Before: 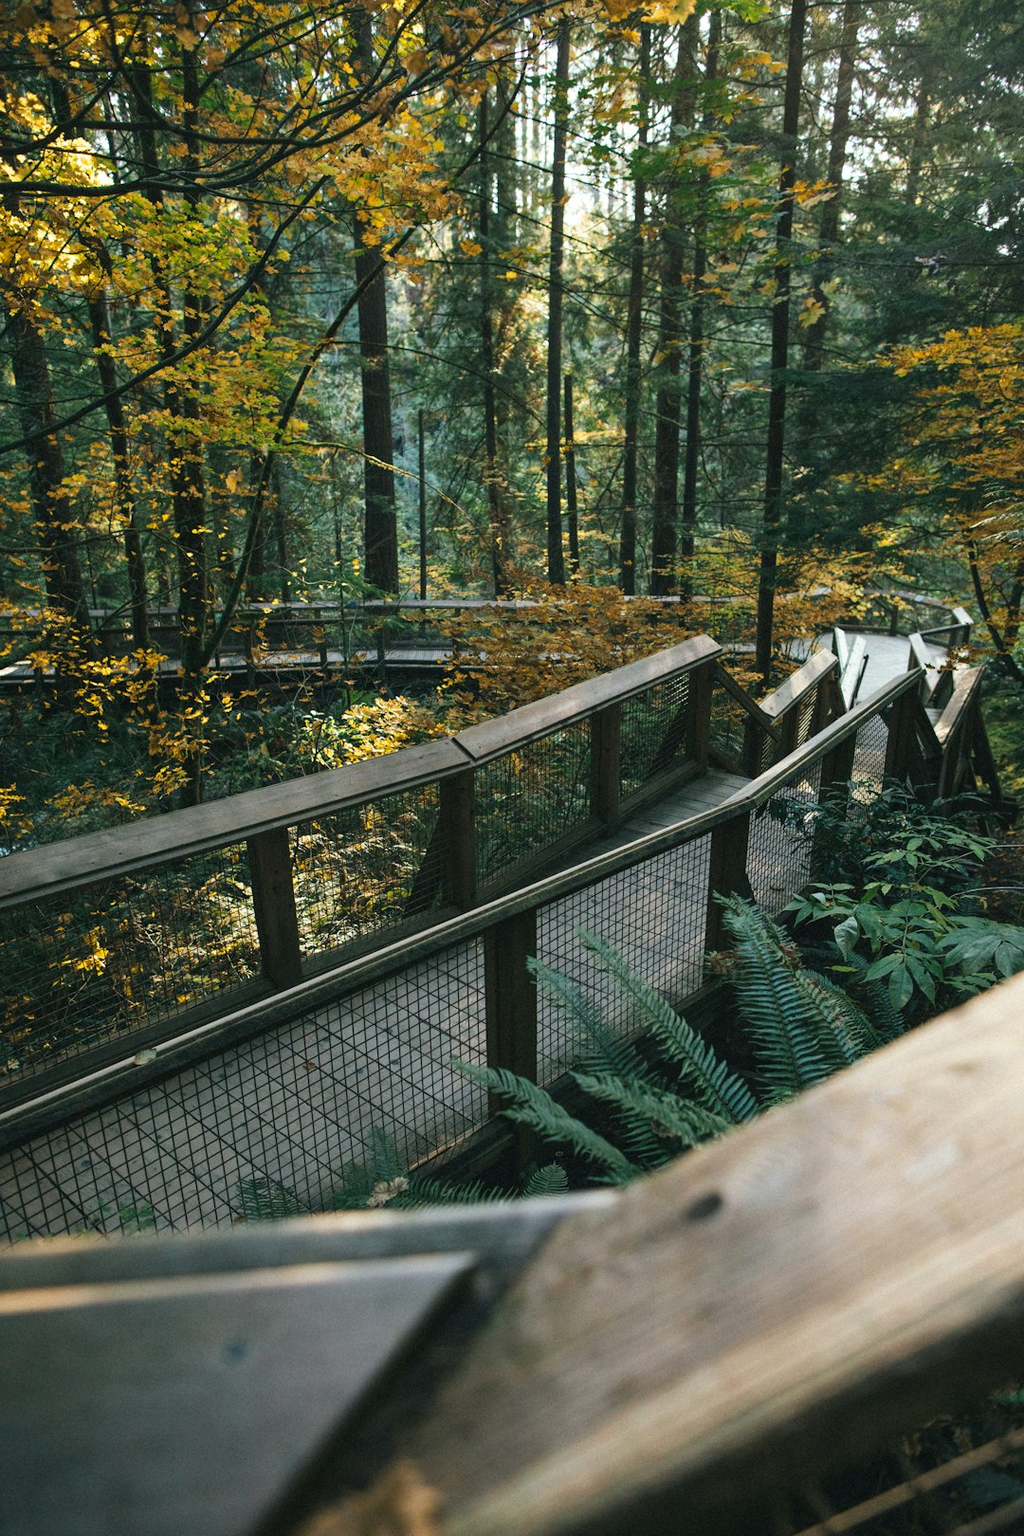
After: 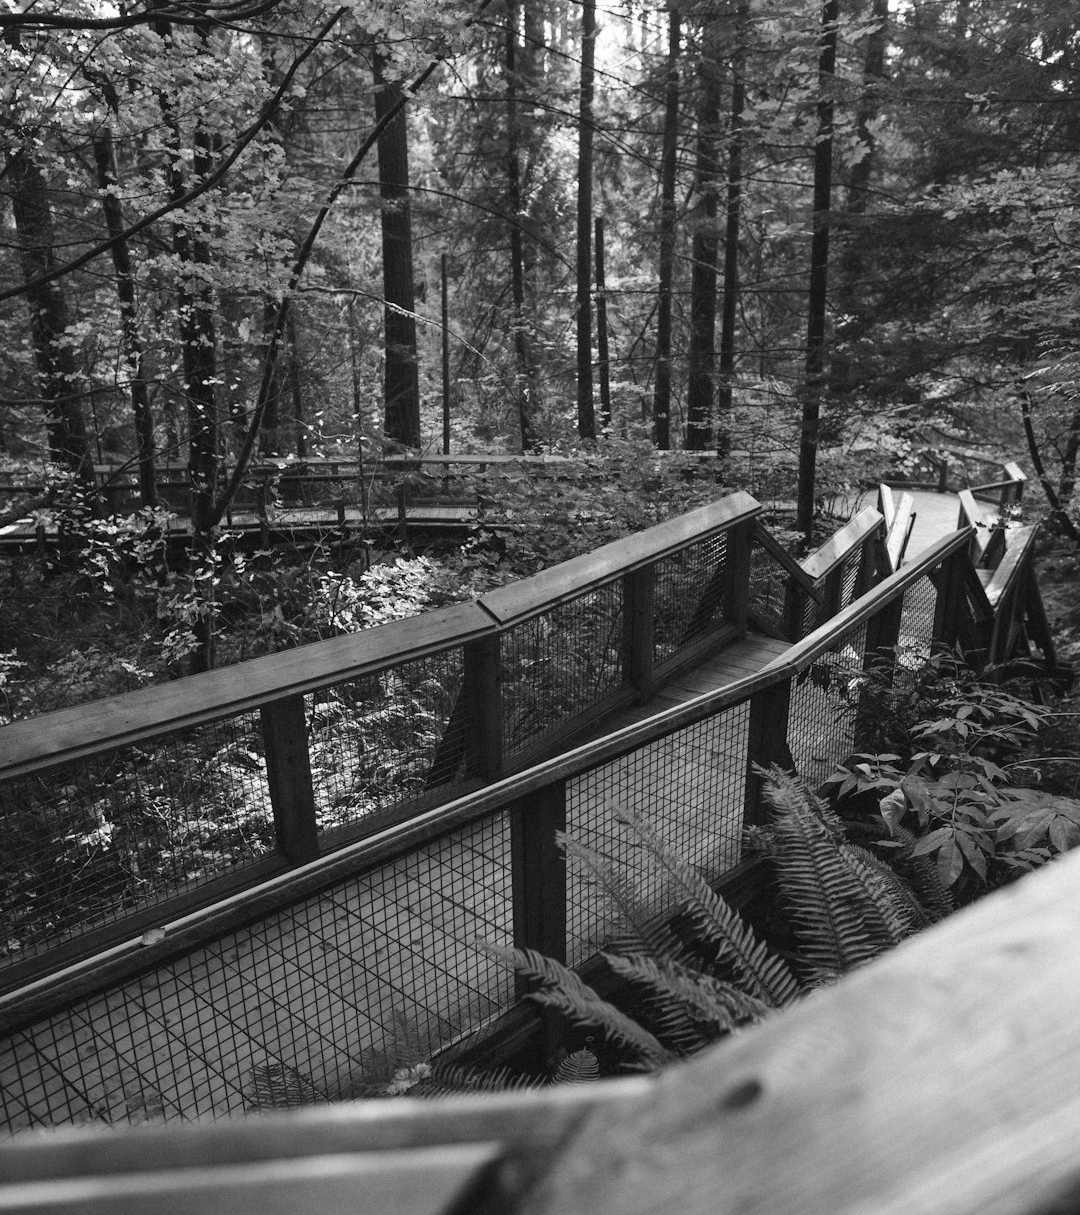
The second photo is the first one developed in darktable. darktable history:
crop: top 11.038%, bottom 13.962%
monochrome: on, module defaults
